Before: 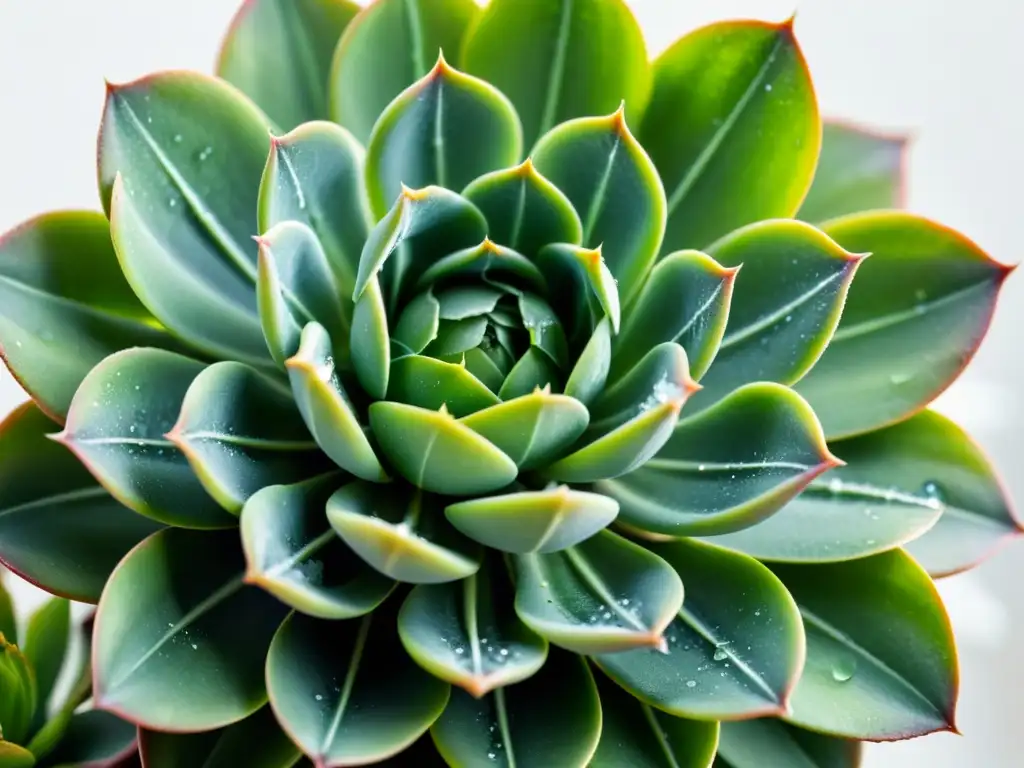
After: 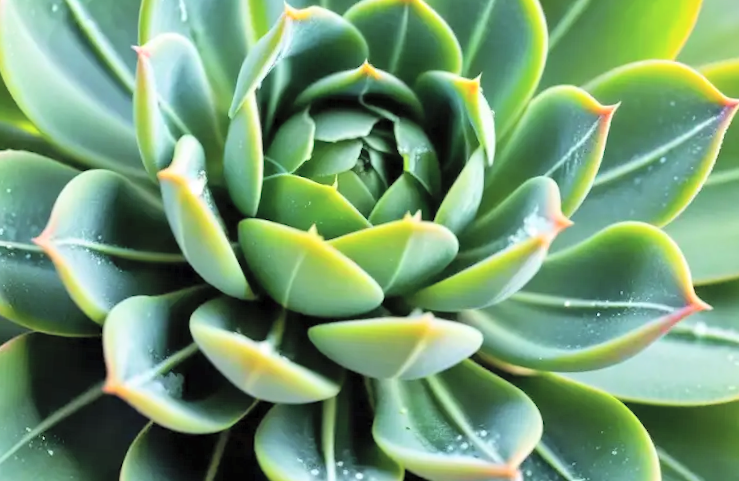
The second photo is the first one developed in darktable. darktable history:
crop and rotate: angle -3.37°, left 9.79%, top 20.73%, right 12.42%, bottom 11.82%
shadows and highlights: low approximation 0.01, soften with gaussian
global tonemap: drago (0.7, 100)
